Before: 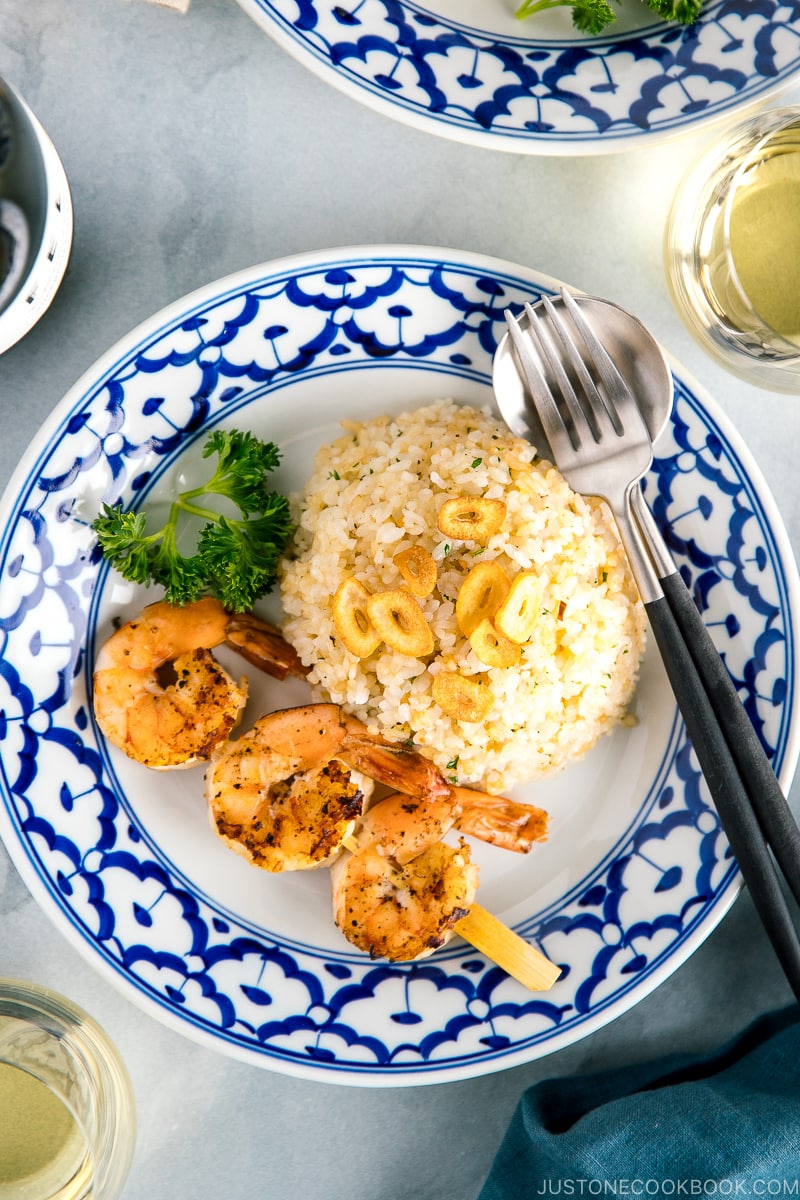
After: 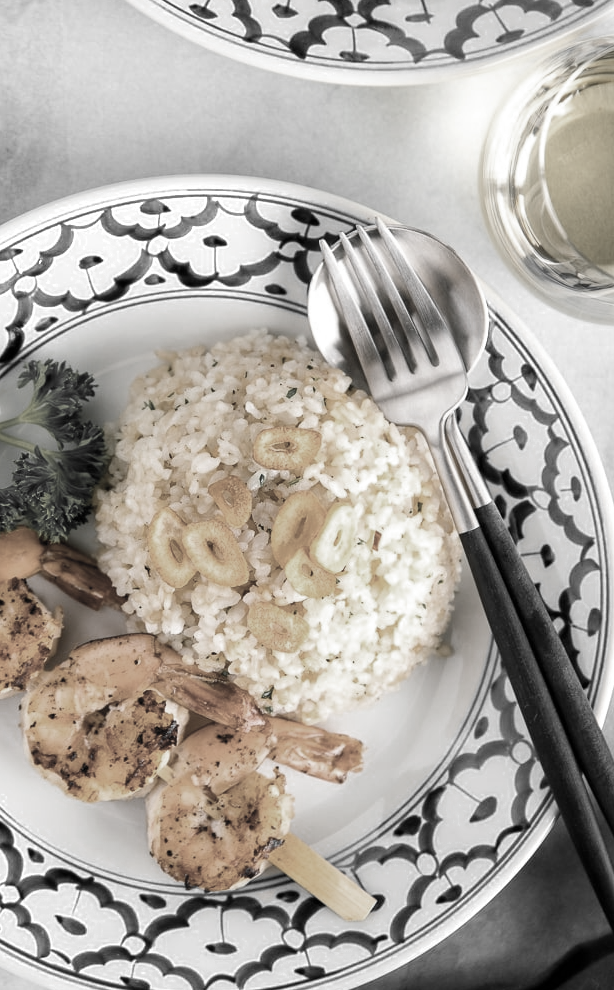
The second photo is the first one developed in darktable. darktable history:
crop: left 23.244%, top 5.869%, bottom 11.564%
color zones: curves: ch0 [(0, 0.613) (0.01, 0.613) (0.245, 0.448) (0.498, 0.529) (0.642, 0.665) (0.879, 0.777) (0.99, 0.613)]; ch1 [(0, 0.035) (0.121, 0.189) (0.259, 0.197) (0.415, 0.061) (0.589, 0.022) (0.732, 0.022) (0.857, 0.026) (0.991, 0.053)], mix 26.11%
